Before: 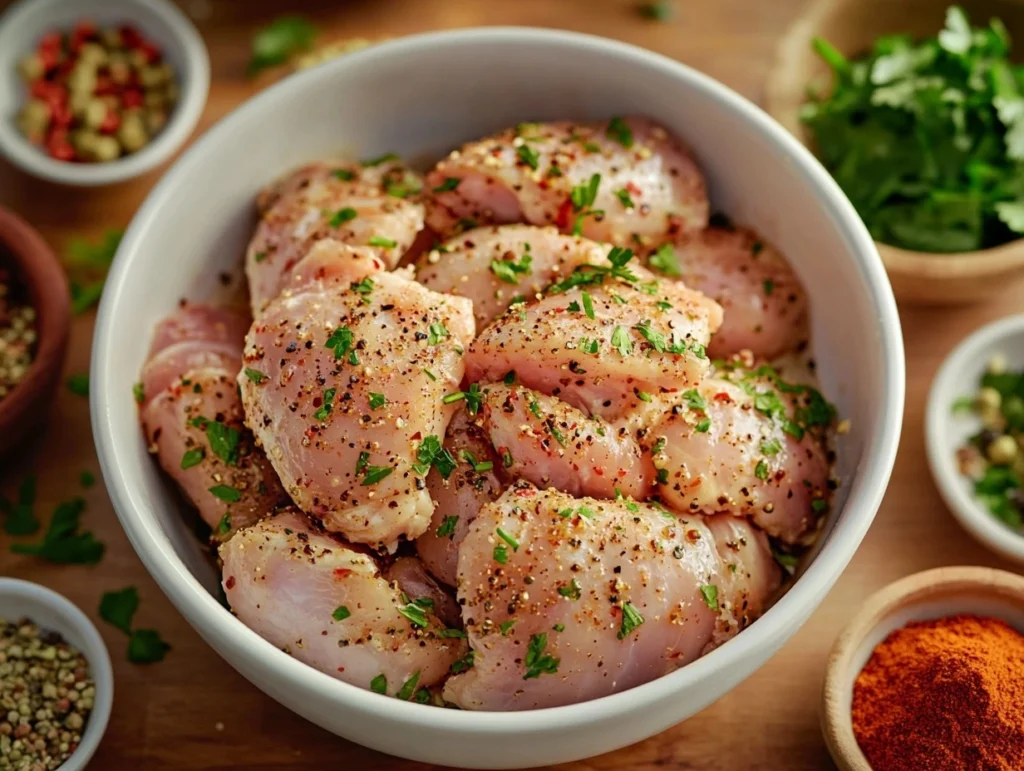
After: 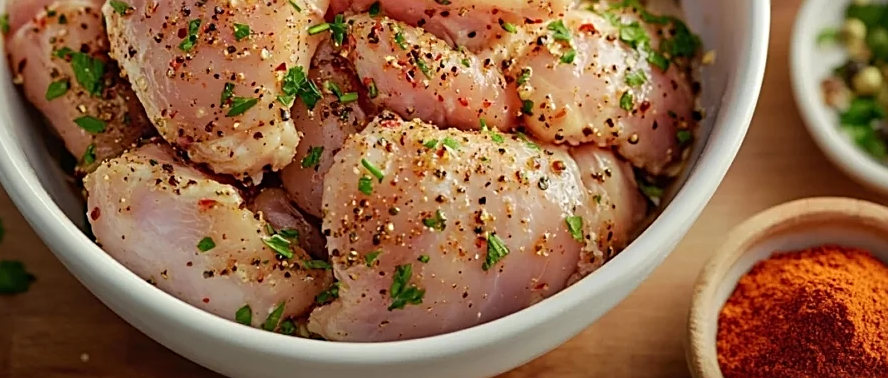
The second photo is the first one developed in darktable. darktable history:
sharpen: on, module defaults
crop and rotate: left 13.235%, top 47.974%, bottom 2.916%
